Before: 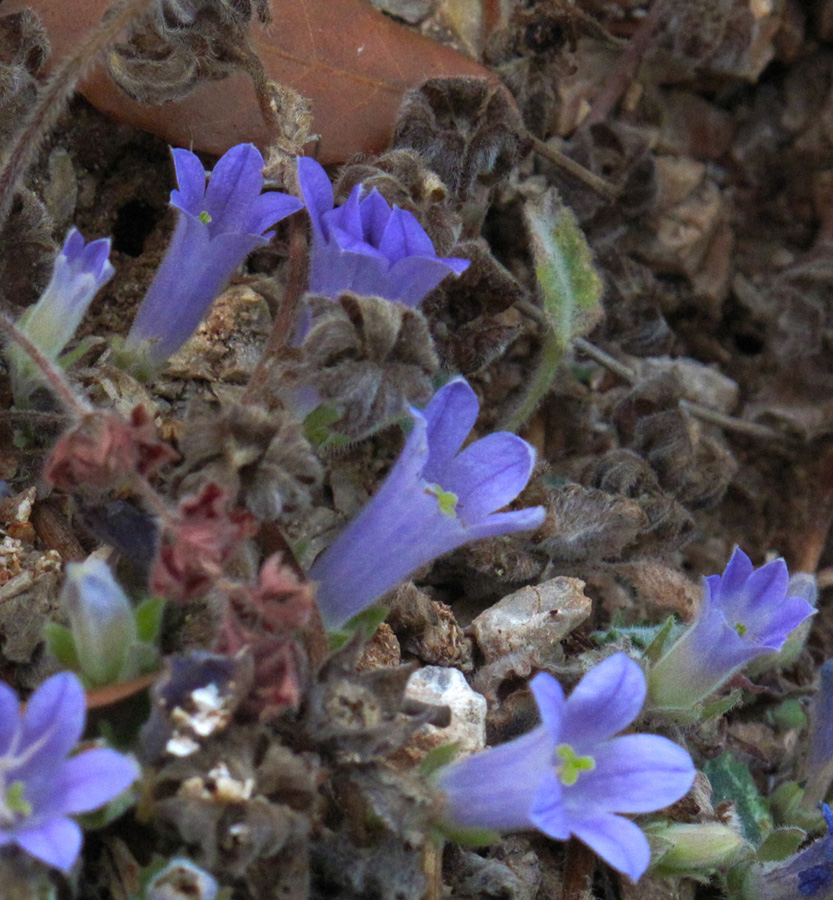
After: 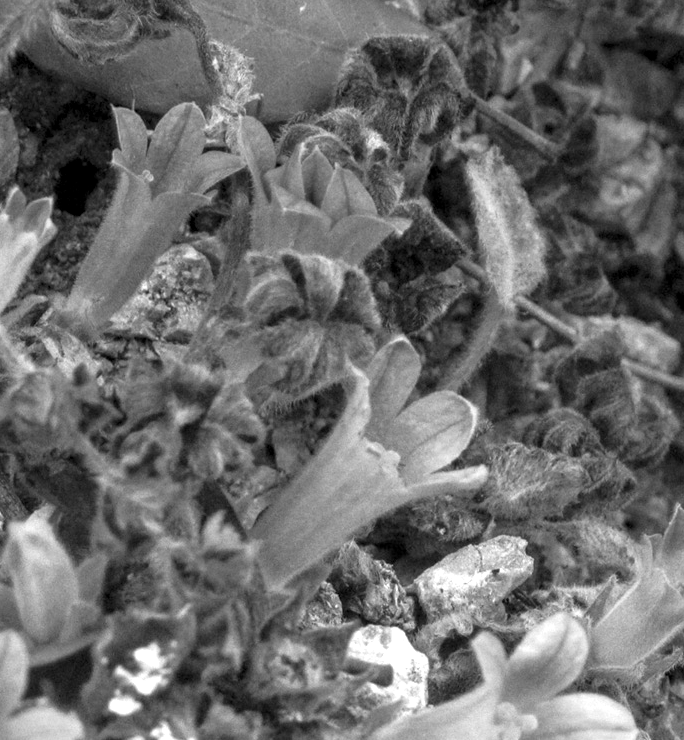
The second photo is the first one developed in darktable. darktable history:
crop and rotate: left 7.196%, top 4.574%, right 10.605%, bottom 13.178%
local contrast: on, module defaults
contrast brightness saturation: saturation -0.05
monochrome: on, module defaults
exposure: black level correction 0.001, exposure 0.5 EV, compensate exposure bias true, compensate highlight preservation false
